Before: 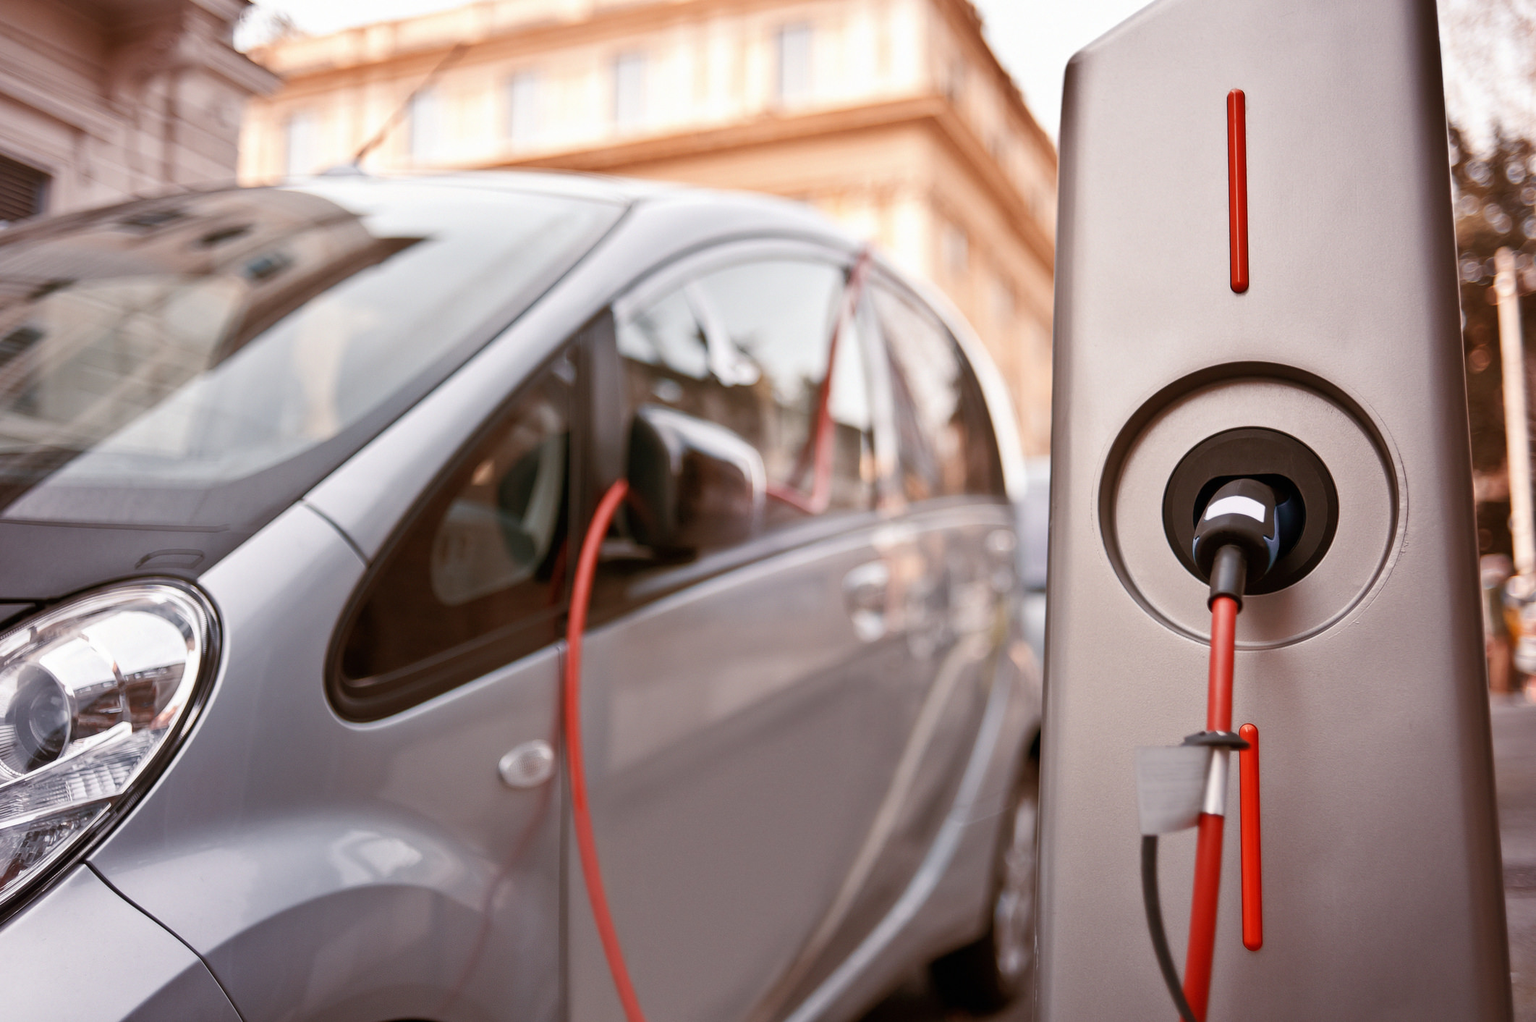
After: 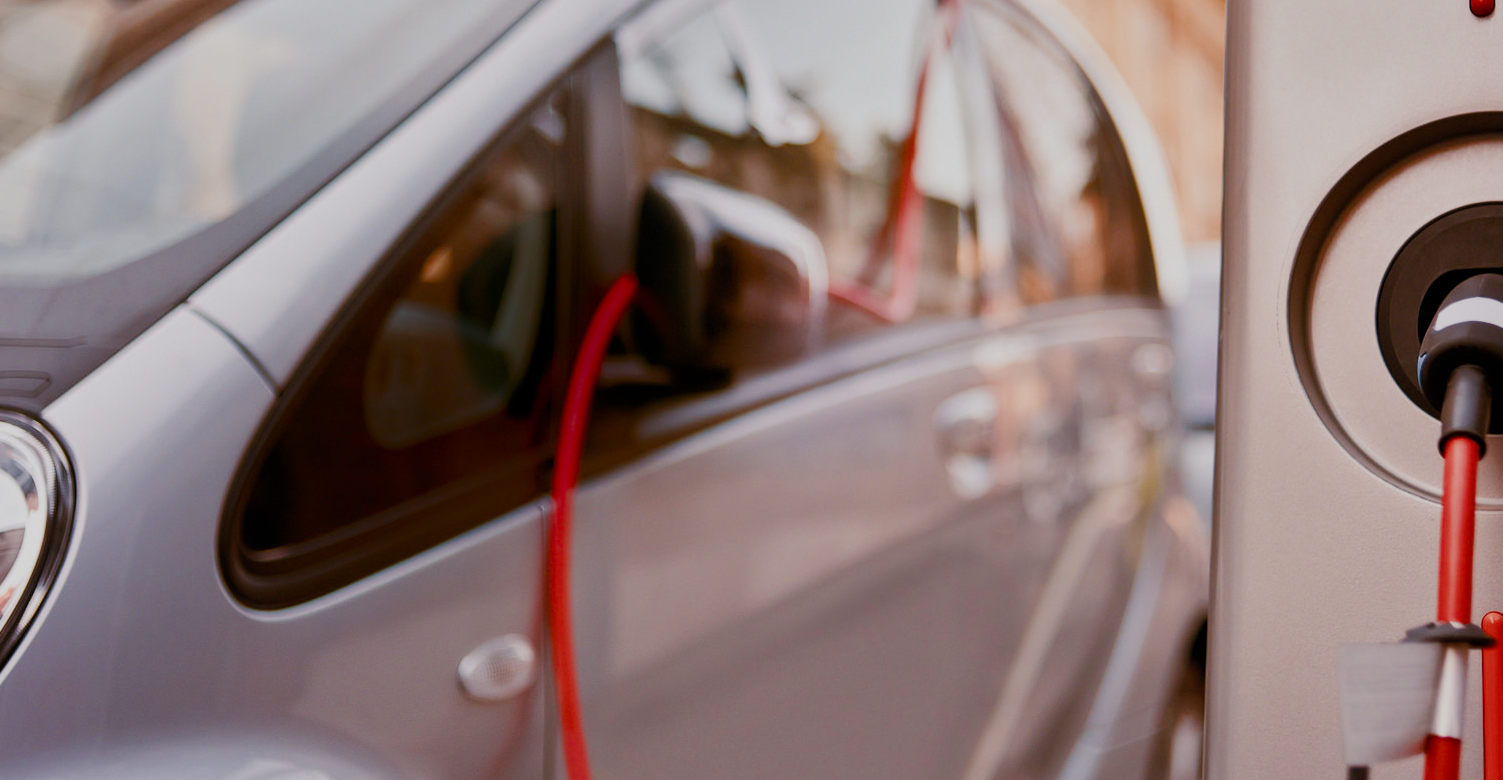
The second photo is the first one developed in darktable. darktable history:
exposure: compensate highlight preservation false
crop: left 10.889%, top 27.48%, right 18.313%, bottom 17.237%
color balance rgb: perceptual saturation grading › global saturation 35.81%, perceptual saturation grading › shadows 36.188%, global vibrance 9.829%
filmic rgb: black relative exposure -8.04 EV, white relative exposure 3.87 EV, hardness 4.31, add noise in highlights 0, color science v3 (2019), use custom middle-gray values true, iterations of high-quality reconstruction 0, contrast in highlights soft
shadows and highlights: shadows -87.64, highlights -36.52, soften with gaussian
